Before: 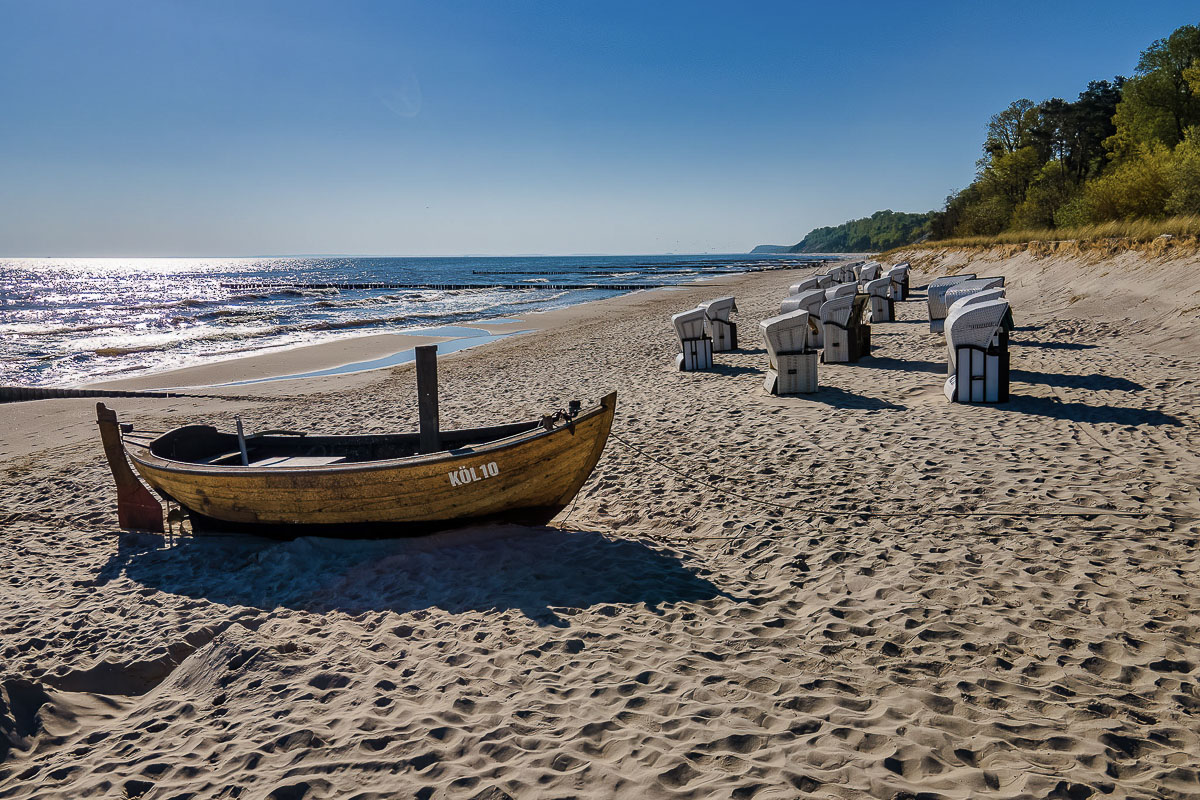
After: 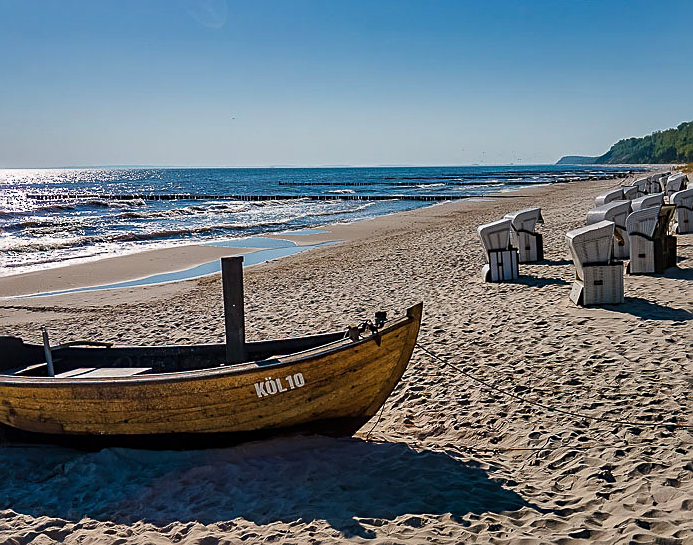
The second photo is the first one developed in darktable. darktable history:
sharpen: on, module defaults
crop: left 16.202%, top 11.208%, right 26.045%, bottom 20.557%
